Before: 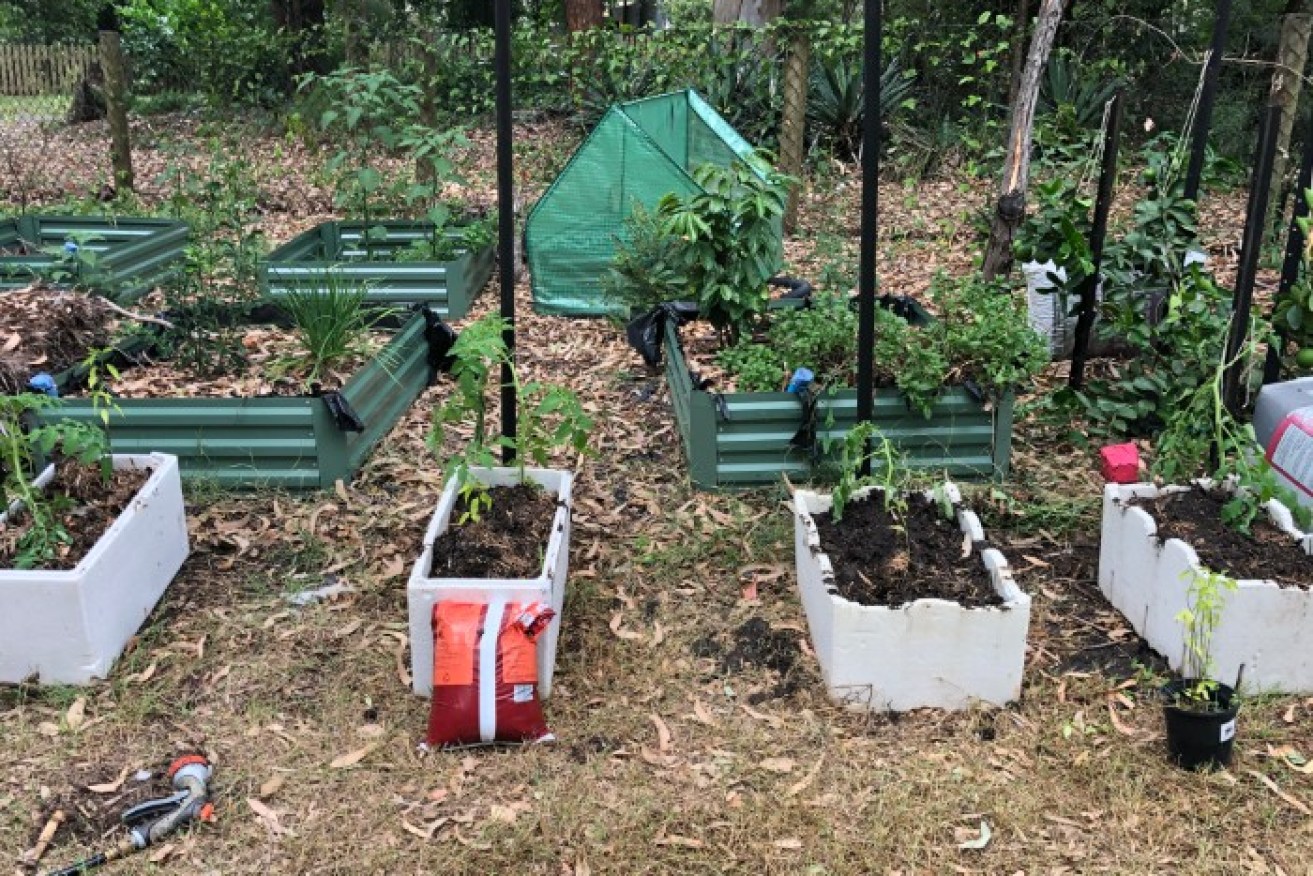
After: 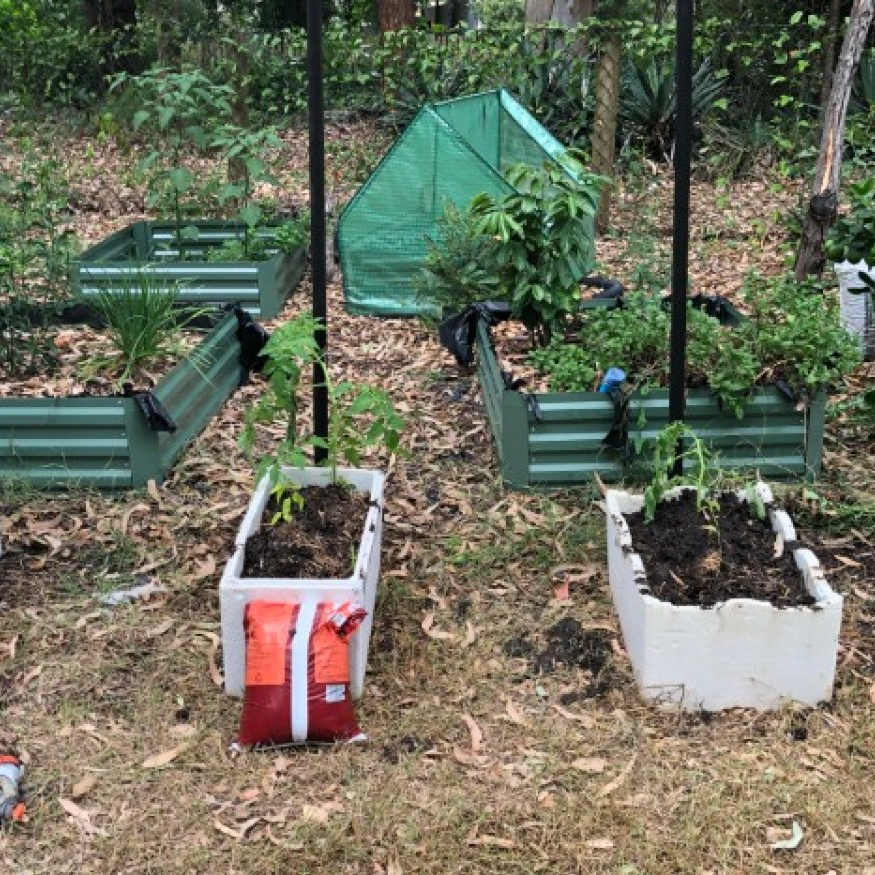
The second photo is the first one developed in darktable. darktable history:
crop and rotate: left 14.34%, right 18.944%
